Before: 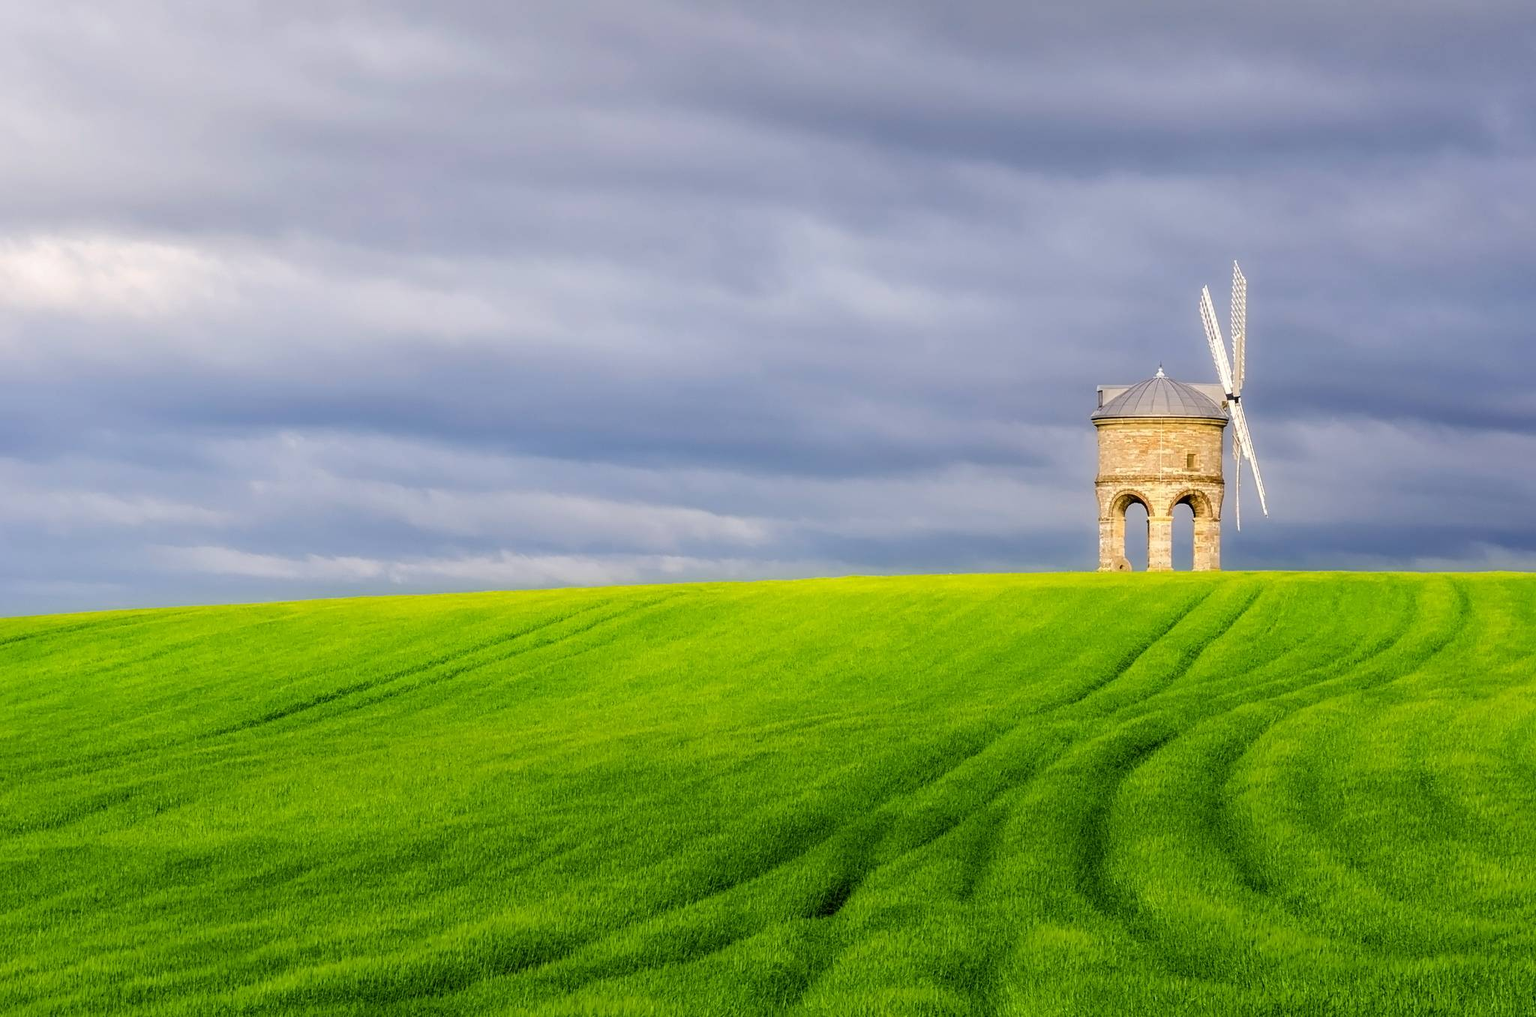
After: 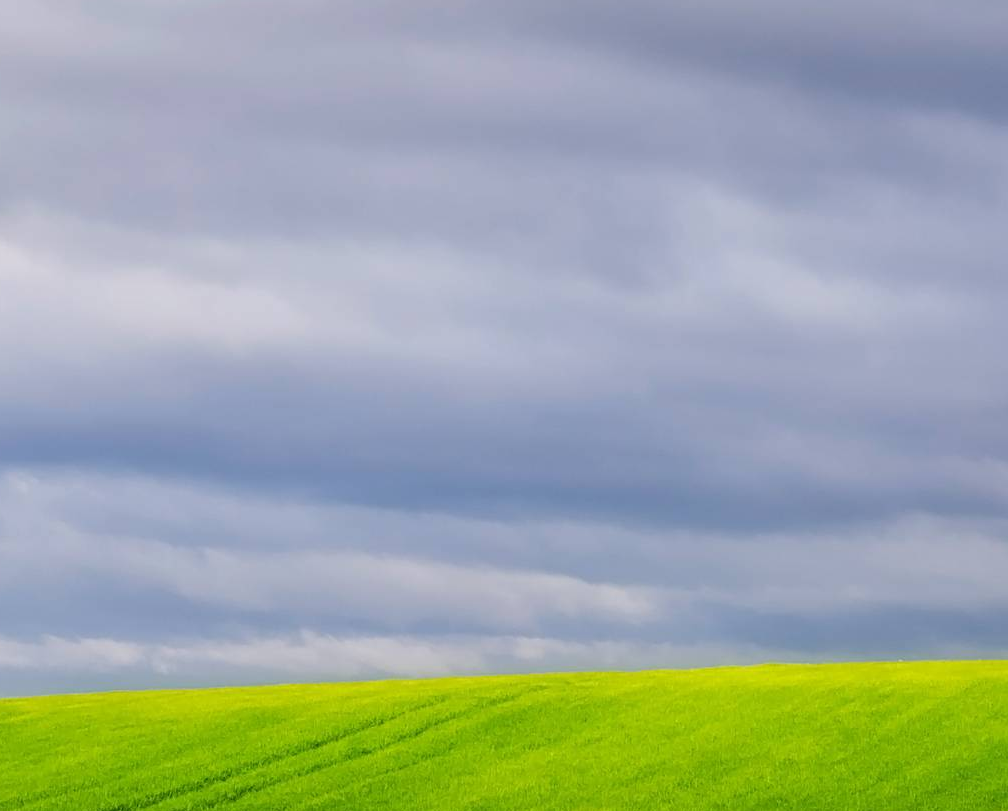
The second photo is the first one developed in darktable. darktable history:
crop: left 17.926%, top 7.682%, right 32.832%, bottom 32.462%
